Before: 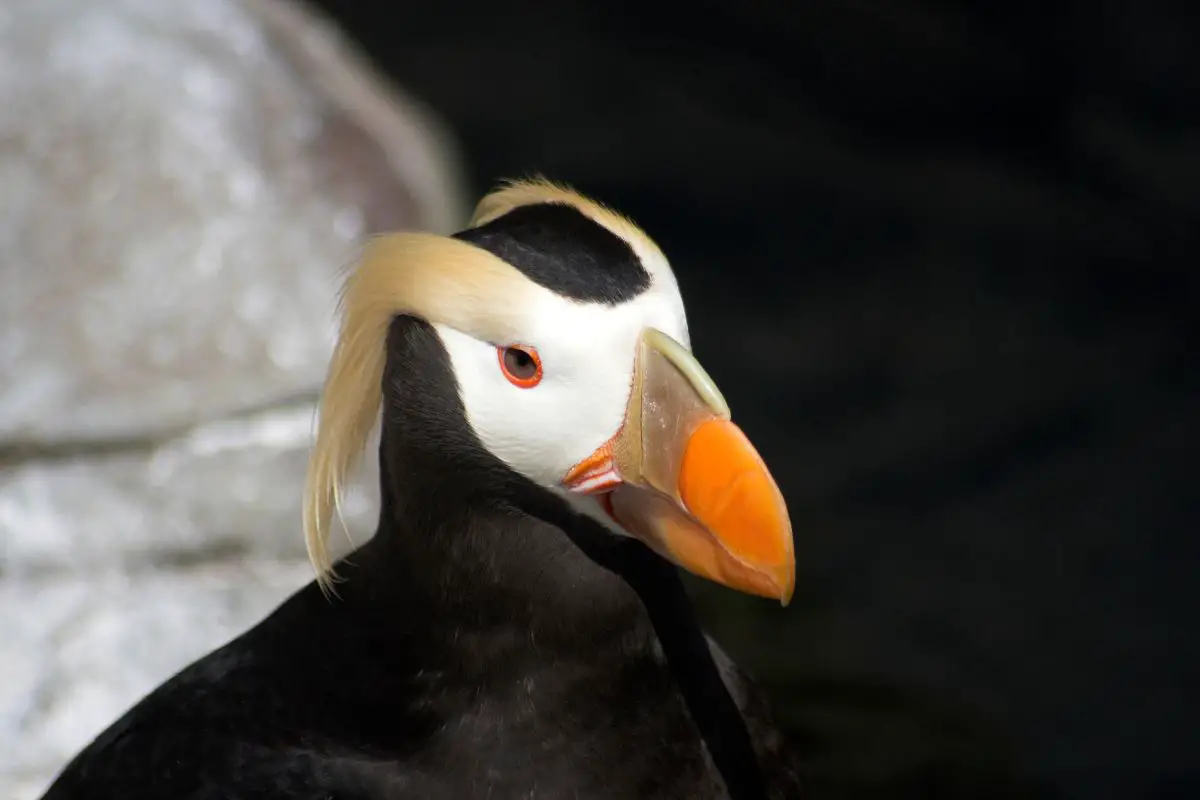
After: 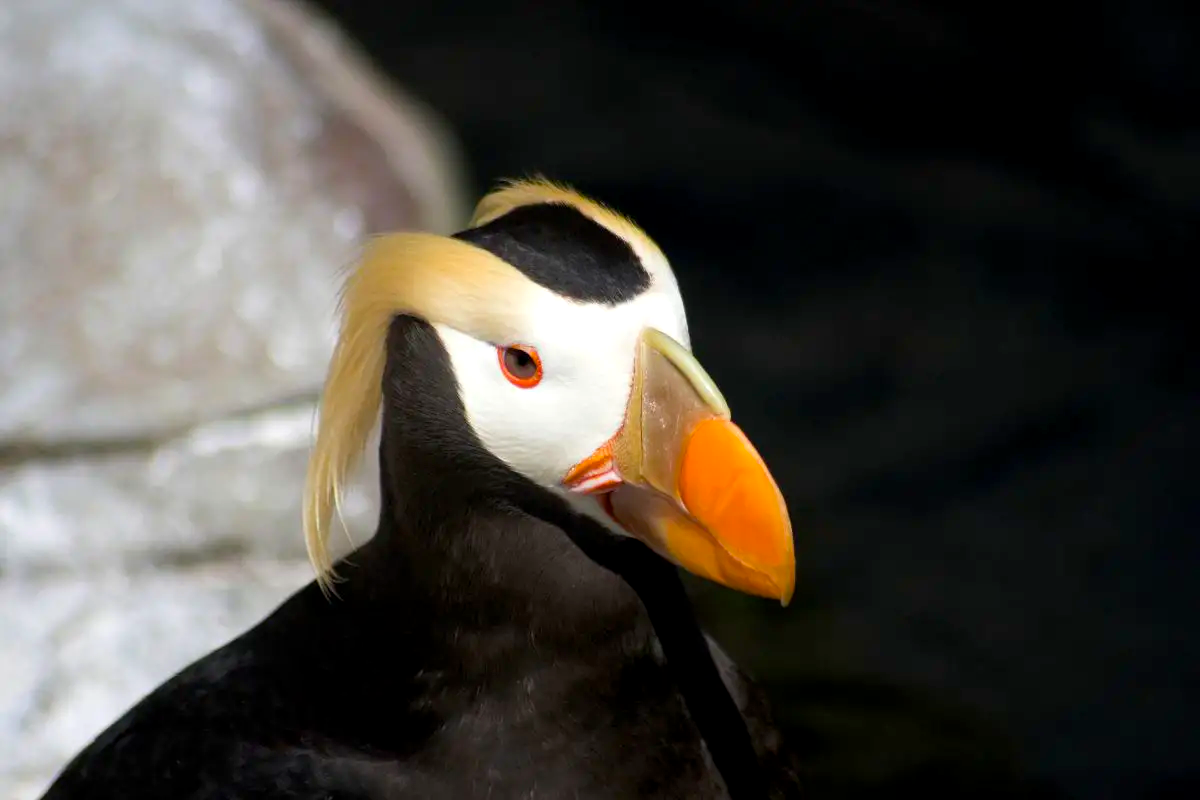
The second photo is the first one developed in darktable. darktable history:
exposure: black level correction 0.002, exposure 0.15 EV, compensate highlight preservation false
color balance rgb: perceptual saturation grading › global saturation 20%, global vibrance 20%
tone equalizer: on, module defaults
